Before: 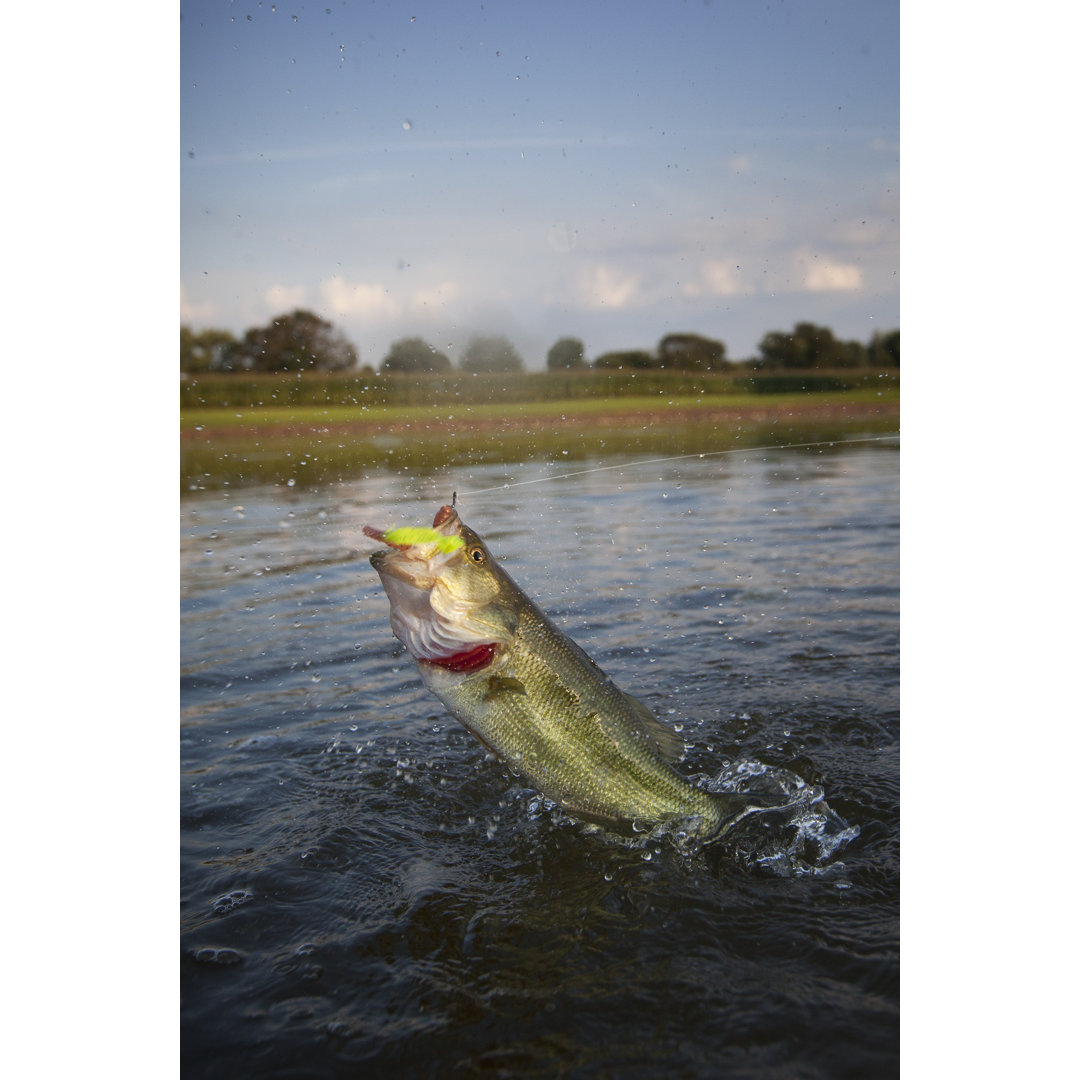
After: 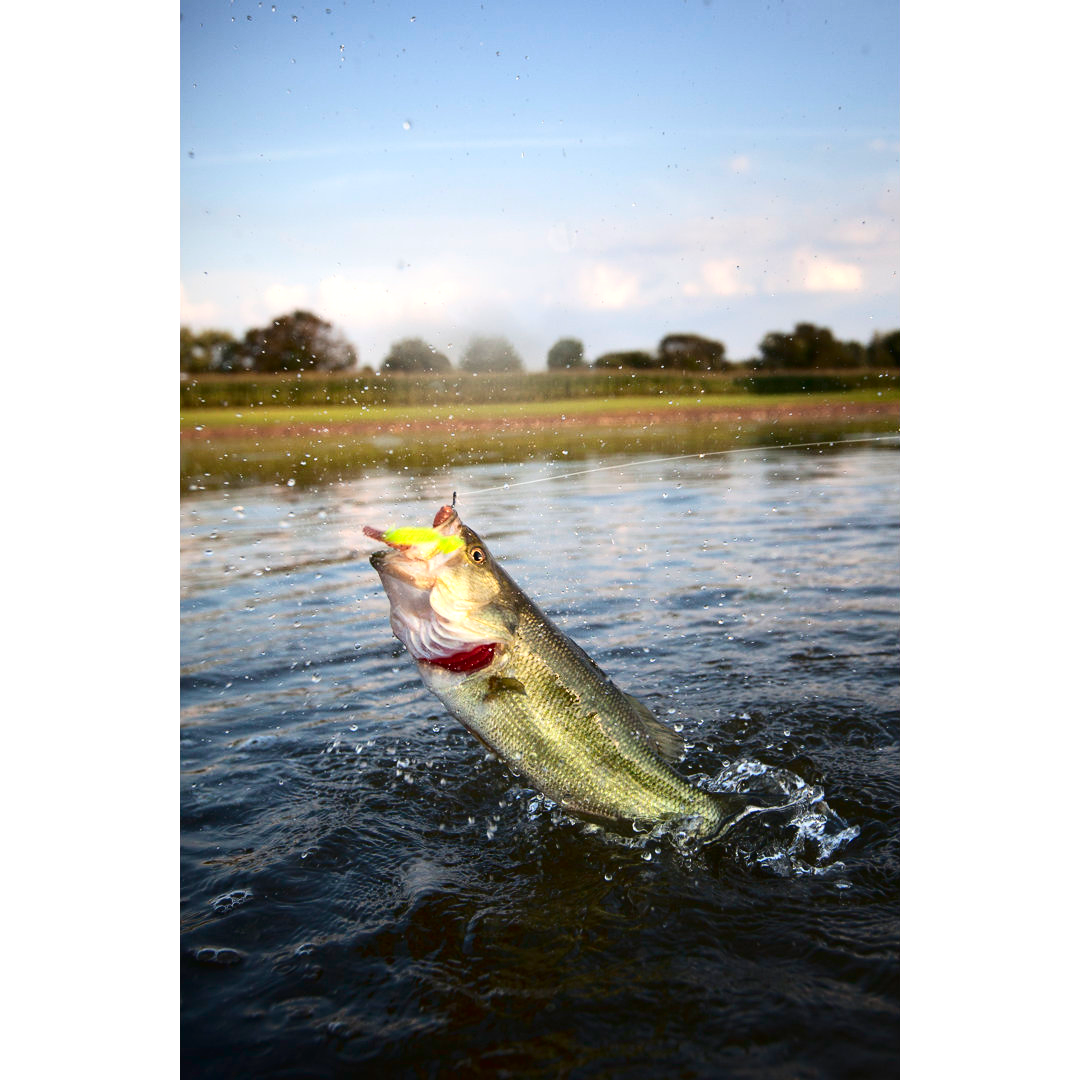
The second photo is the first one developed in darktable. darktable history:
tone curve: curves: ch0 [(0, 0) (0.003, 0.02) (0.011, 0.021) (0.025, 0.022) (0.044, 0.023) (0.069, 0.026) (0.1, 0.04) (0.136, 0.06) (0.177, 0.092) (0.224, 0.127) (0.277, 0.176) (0.335, 0.258) (0.399, 0.349) (0.468, 0.444) (0.543, 0.546) (0.623, 0.649) (0.709, 0.754) (0.801, 0.842) (0.898, 0.922) (1, 1)], color space Lab, independent channels, preserve colors none
exposure: black level correction 0, exposure 0.691 EV, compensate exposure bias true, compensate highlight preservation false
